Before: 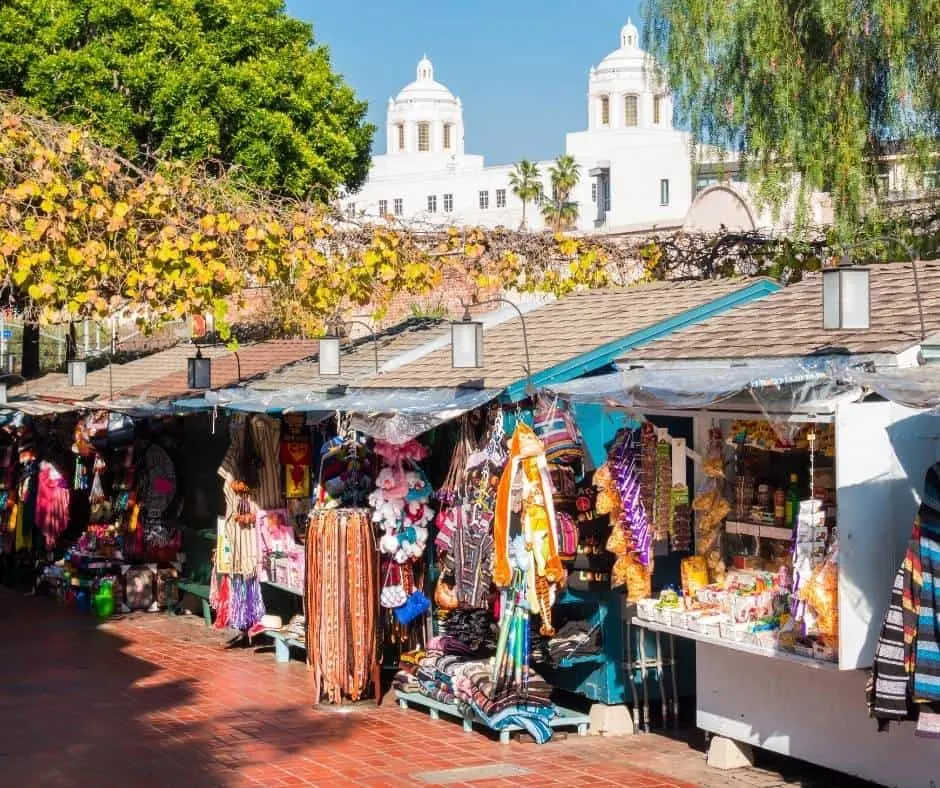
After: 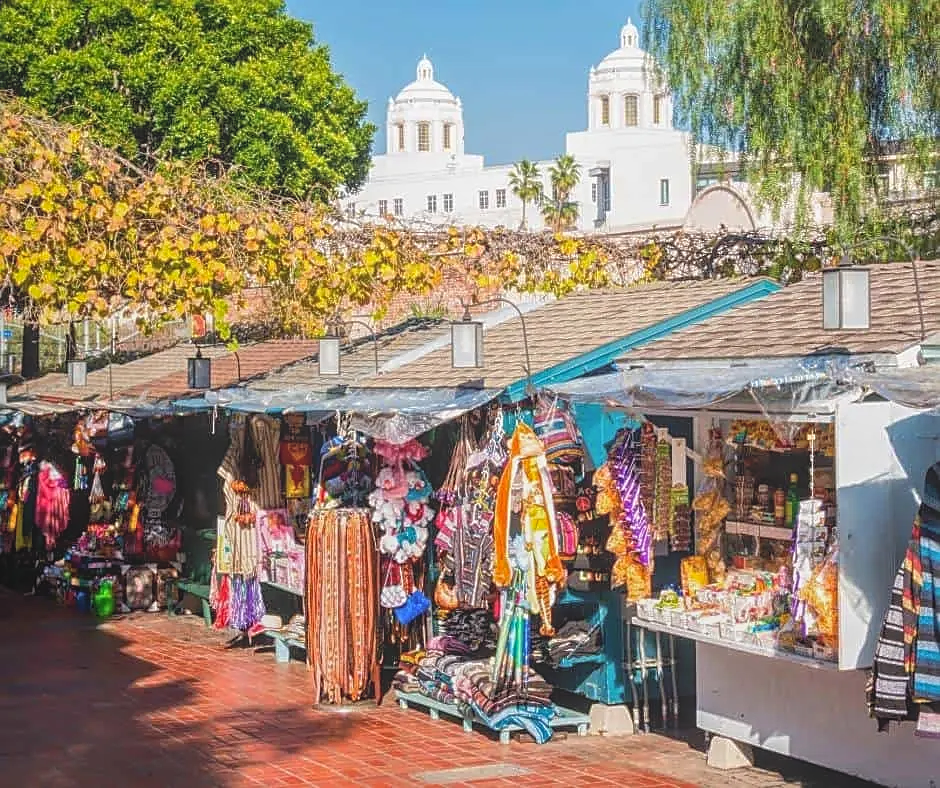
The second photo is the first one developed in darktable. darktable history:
sharpen: on, module defaults
local contrast: highlights 71%, shadows 22%, midtone range 0.194
